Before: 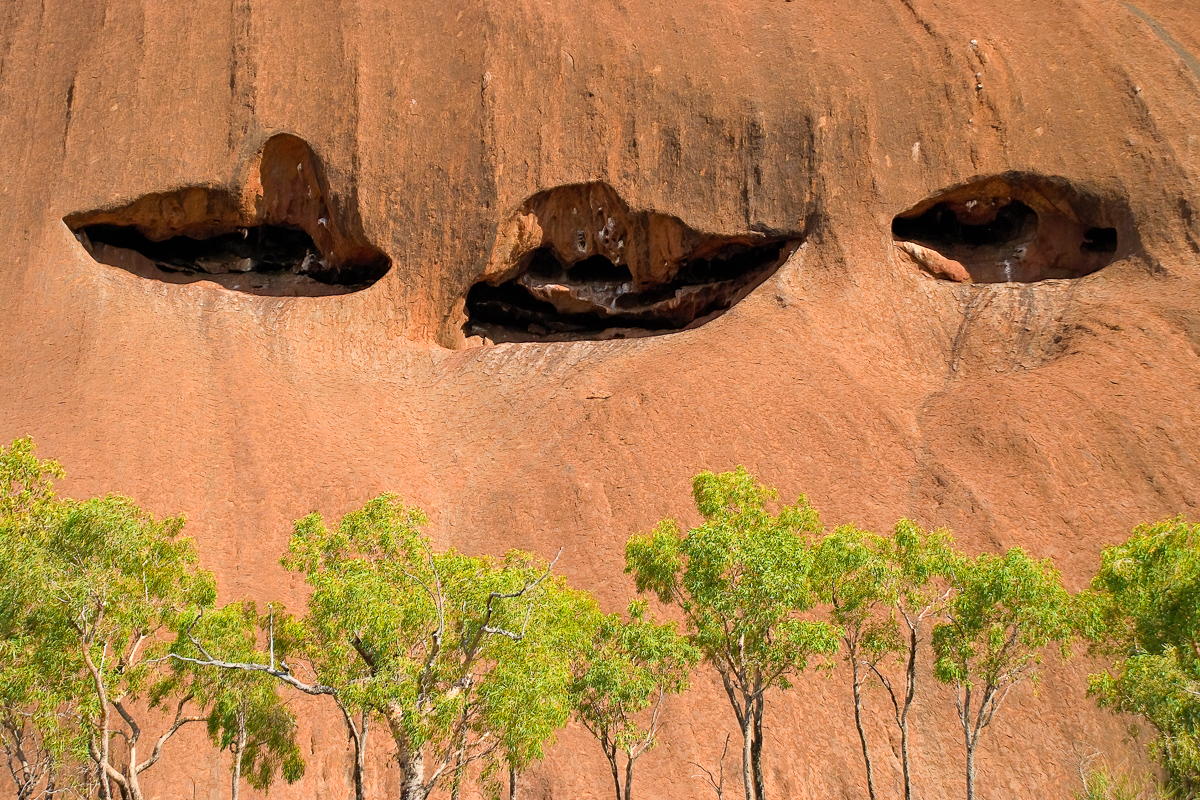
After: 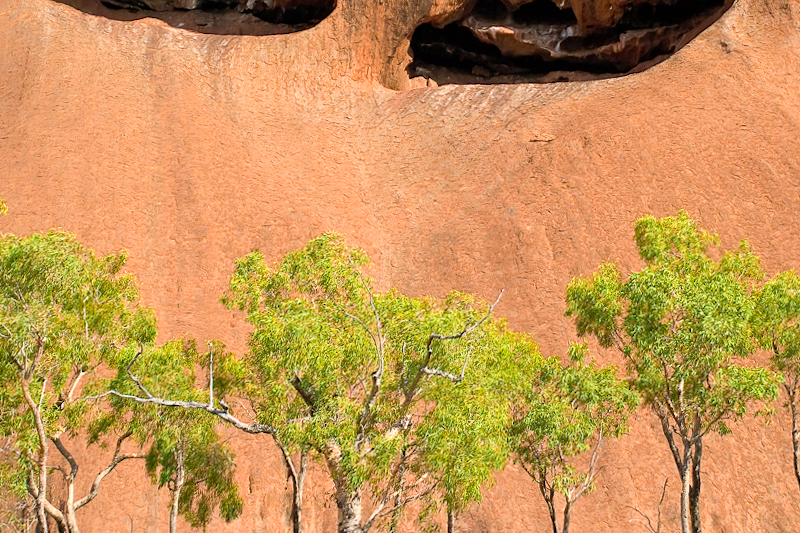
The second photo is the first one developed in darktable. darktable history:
exposure: exposure 0.127 EV, compensate highlight preservation false
crop and rotate: angle -0.82°, left 3.85%, top 31.828%, right 27.992%
